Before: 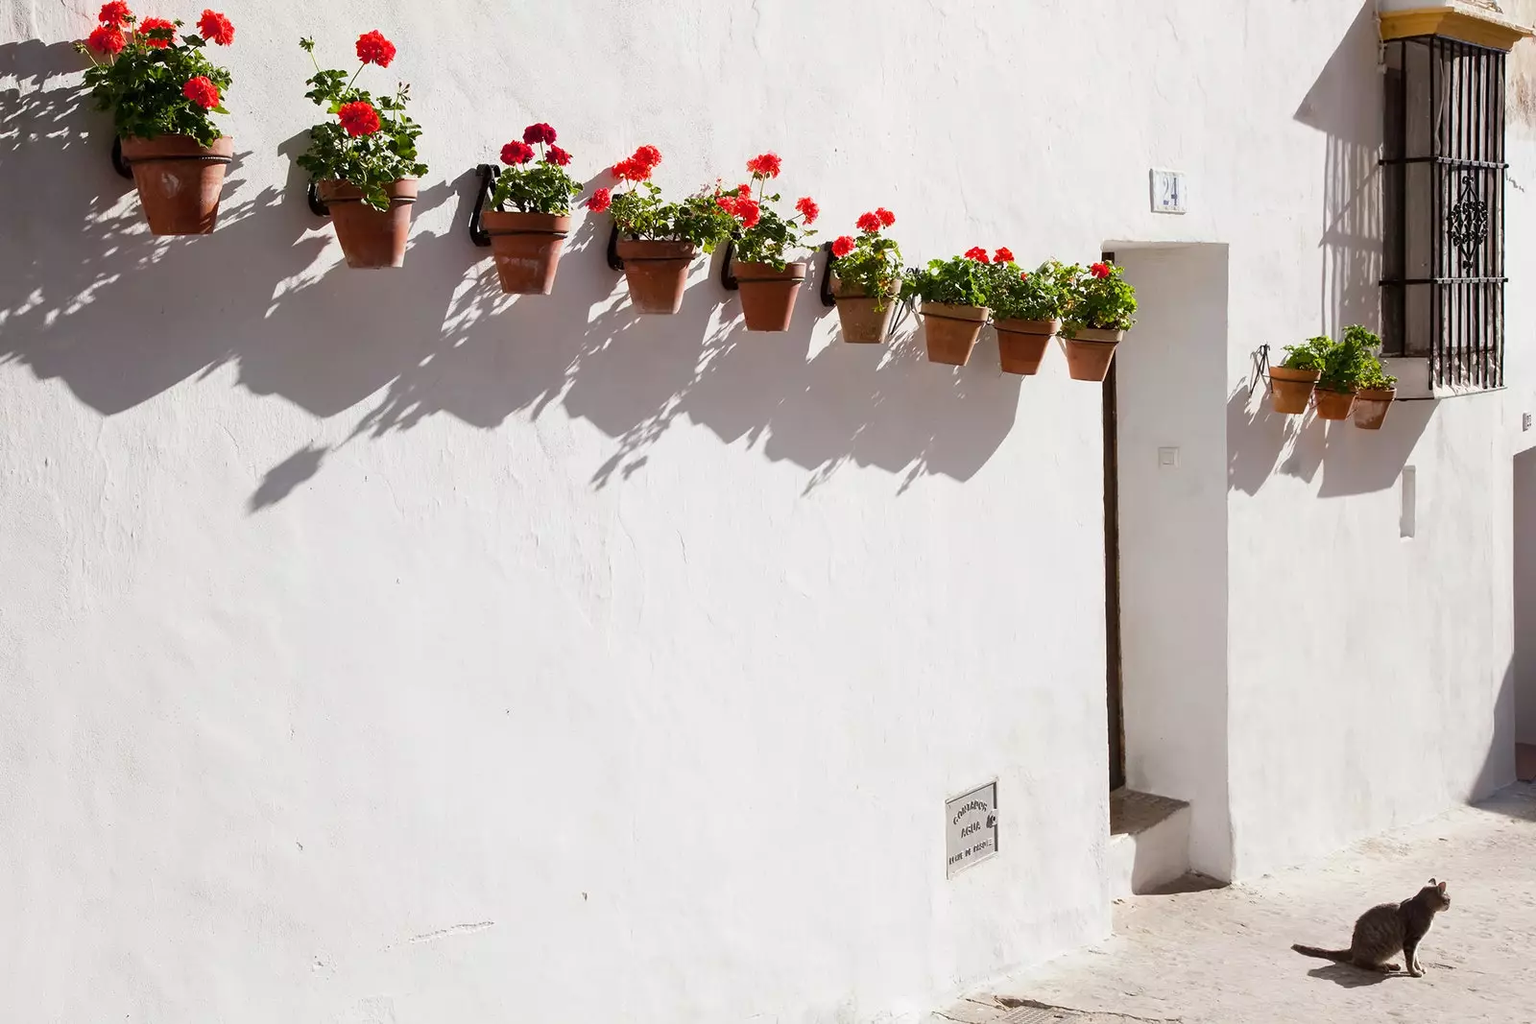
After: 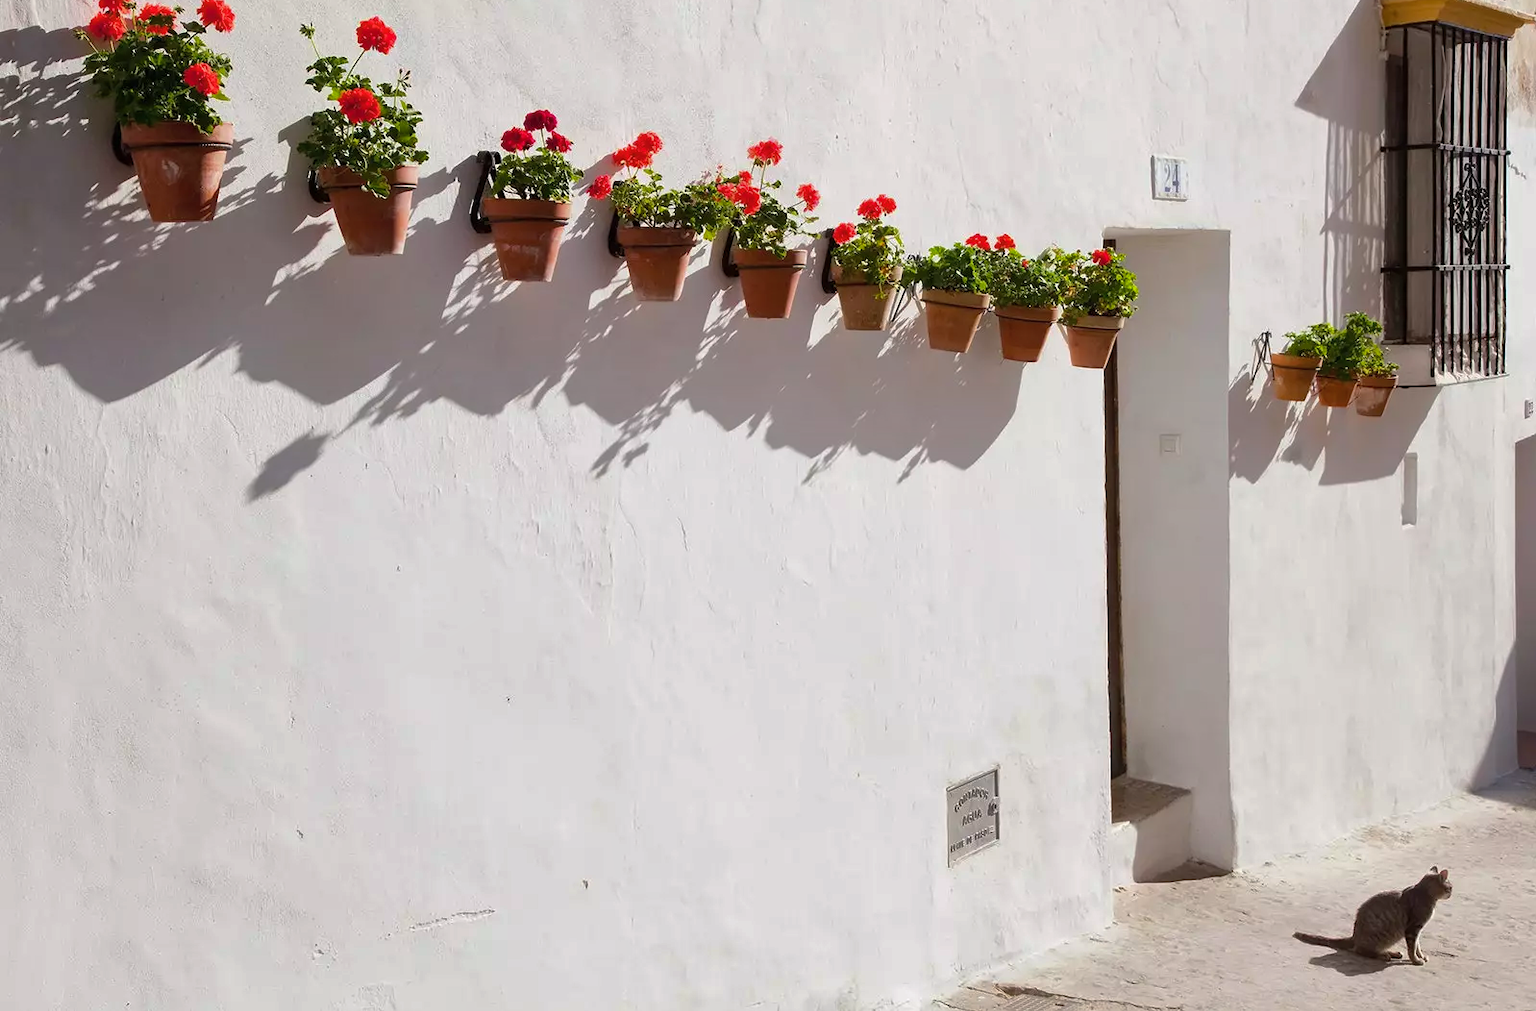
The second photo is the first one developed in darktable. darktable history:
crop: top 1.349%, right 0.066%
shadows and highlights: shadows 30.23
color balance rgb: perceptual saturation grading › global saturation 0.255%, global vibrance 20%
